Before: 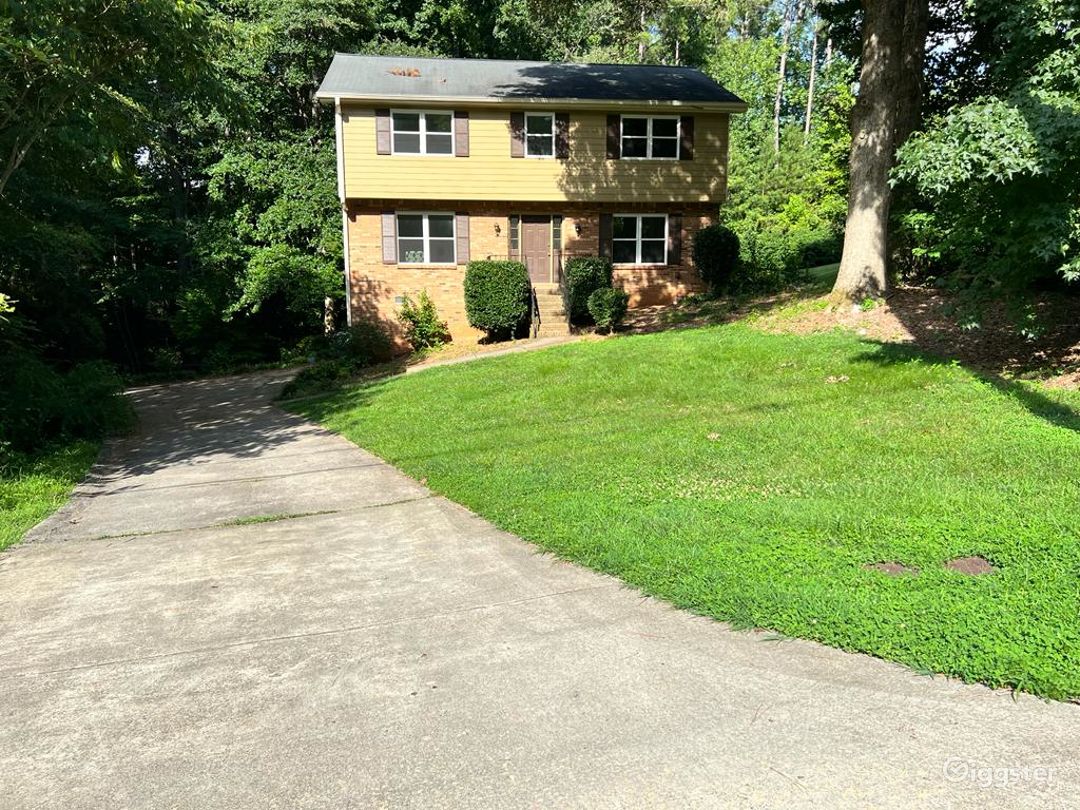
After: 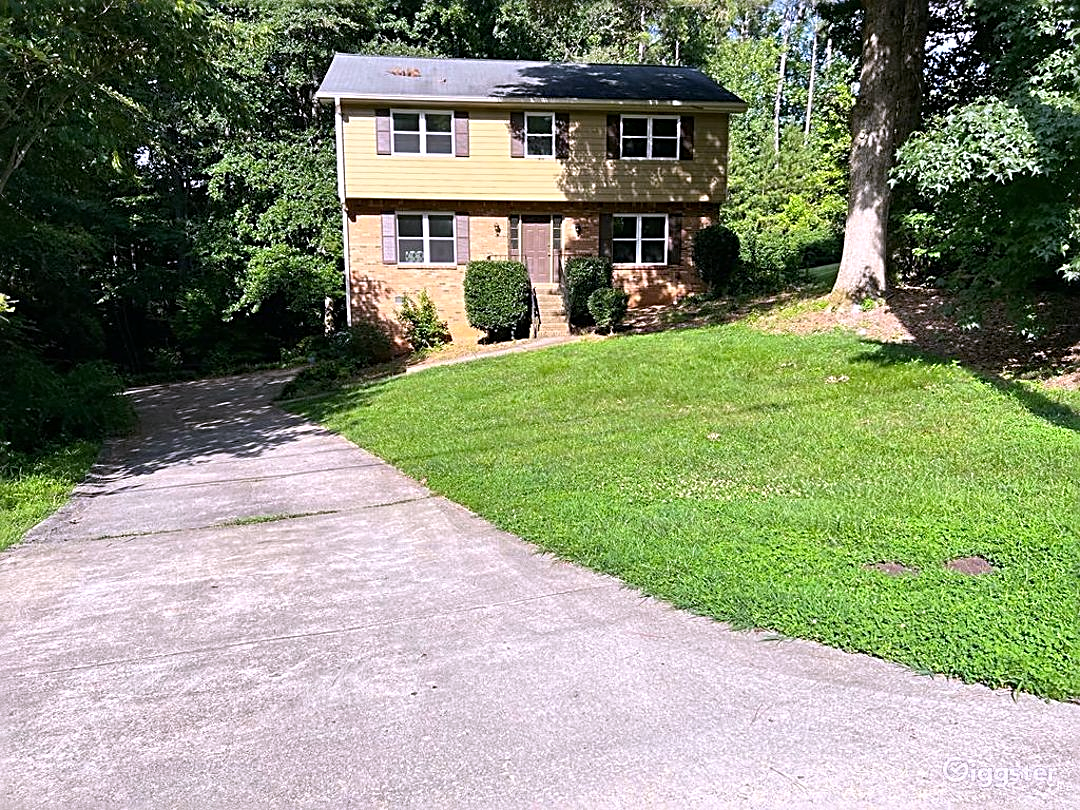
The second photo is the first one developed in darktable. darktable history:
sharpen: radius 2.584, amount 0.688
white balance: red 1.042, blue 1.17
